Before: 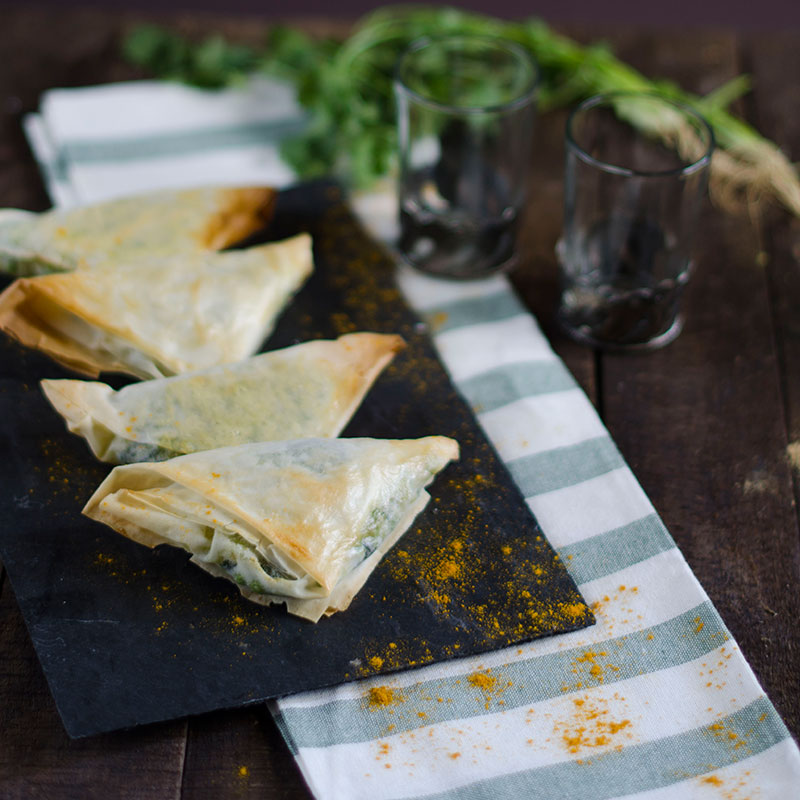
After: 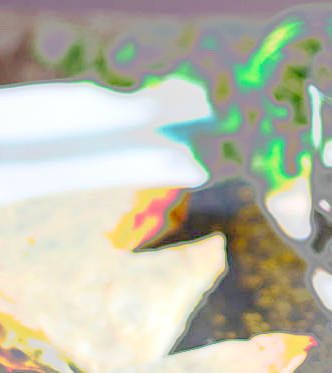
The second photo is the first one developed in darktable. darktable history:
crop and rotate: left 10.916%, top 0.106%, right 47.566%, bottom 53.215%
base curve: curves: ch0 [(0, 0) (0.028, 0.03) (0.121, 0.232) (0.46, 0.748) (0.859, 0.968) (1, 1)]
levels: levels [0, 0.43, 0.984]
tone curve: curves: ch0 [(0, 0) (0.003, 0.011) (0.011, 0.043) (0.025, 0.133) (0.044, 0.226) (0.069, 0.303) (0.1, 0.371) (0.136, 0.429) (0.177, 0.482) (0.224, 0.516) (0.277, 0.539) (0.335, 0.535) (0.399, 0.517) (0.468, 0.498) (0.543, 0.523) (0.623, 0.655) (0.709, 0.83) (0.801, 0.827) (0.898, 0.89) (1, 1)], preserve colors none
local contrast: on, module defaults
